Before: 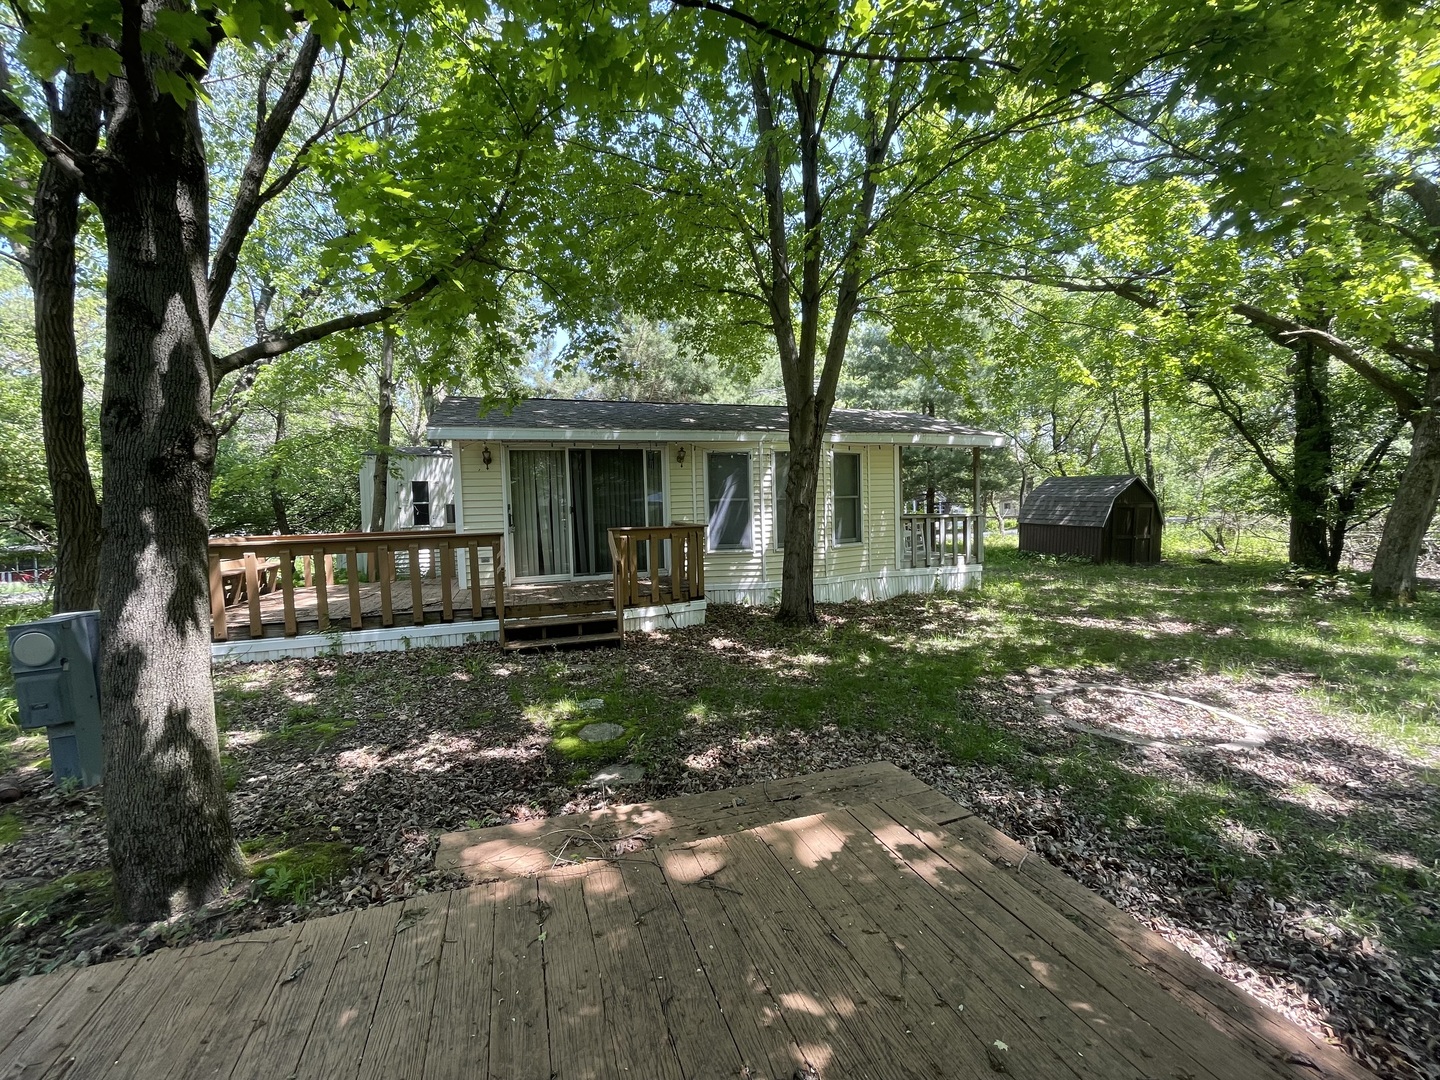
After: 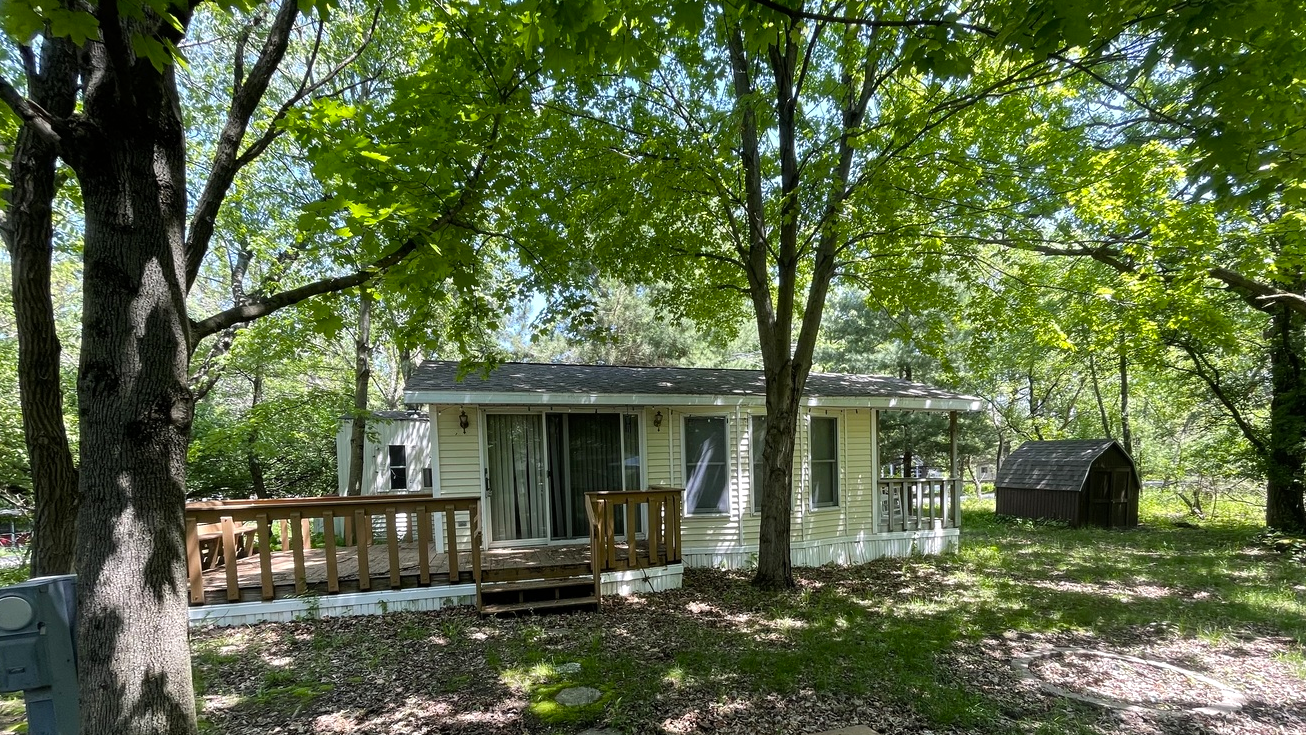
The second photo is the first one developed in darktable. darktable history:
crop: left 1.599%, top 3.398%, right 7.647%, bottom 28.476%
color balance rgb: perceptual saturation grading › global saturation 19.502%, contrast 5.713%
